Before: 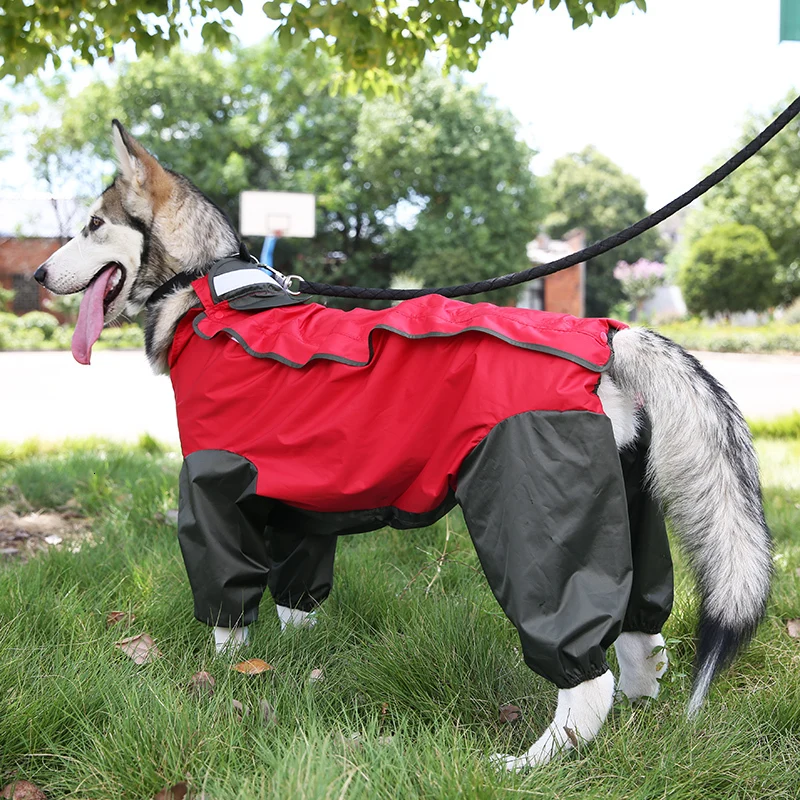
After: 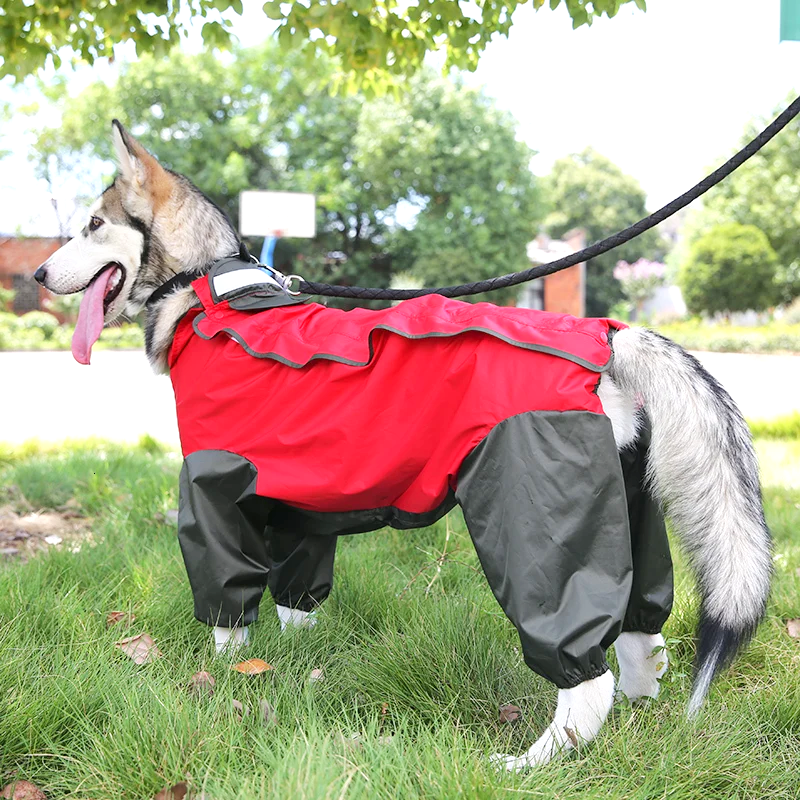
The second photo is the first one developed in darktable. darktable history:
tone equalizer: -8 EV 0.993 EV, -7 EV 0.97 EV, -6 EV 0.992 EV, -5 EV 1.01 EV, -4 EV 0.995 EV, -3 EV 0.755 EV, -2 EV 0.472 EV, -1 EV 0.241 EV, edges refinement/feathering 500, mask exposure compensation -1.57 EV, preserve details no
